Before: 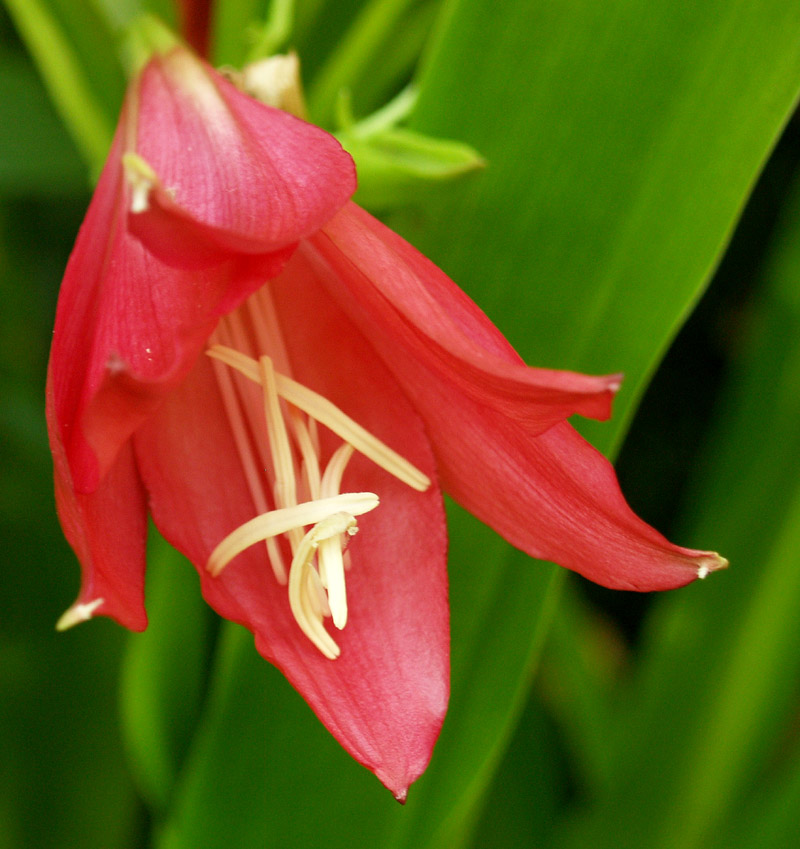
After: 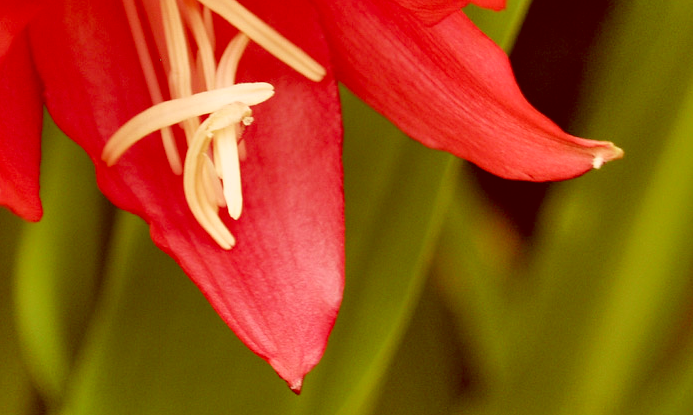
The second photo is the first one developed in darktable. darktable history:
shadows and highlights: radius 122.56, shadows 99.41, white point adjustment -3.16, highlights -99.71, soften with gaussian
color correction: highlights a* 9.25, highlights b* 8.81, shadows a* 39.93, shadows b* 39.86, saturation 0.823
crop and rotate: left 13.254%, top 48.305%, bottom 2.801%
